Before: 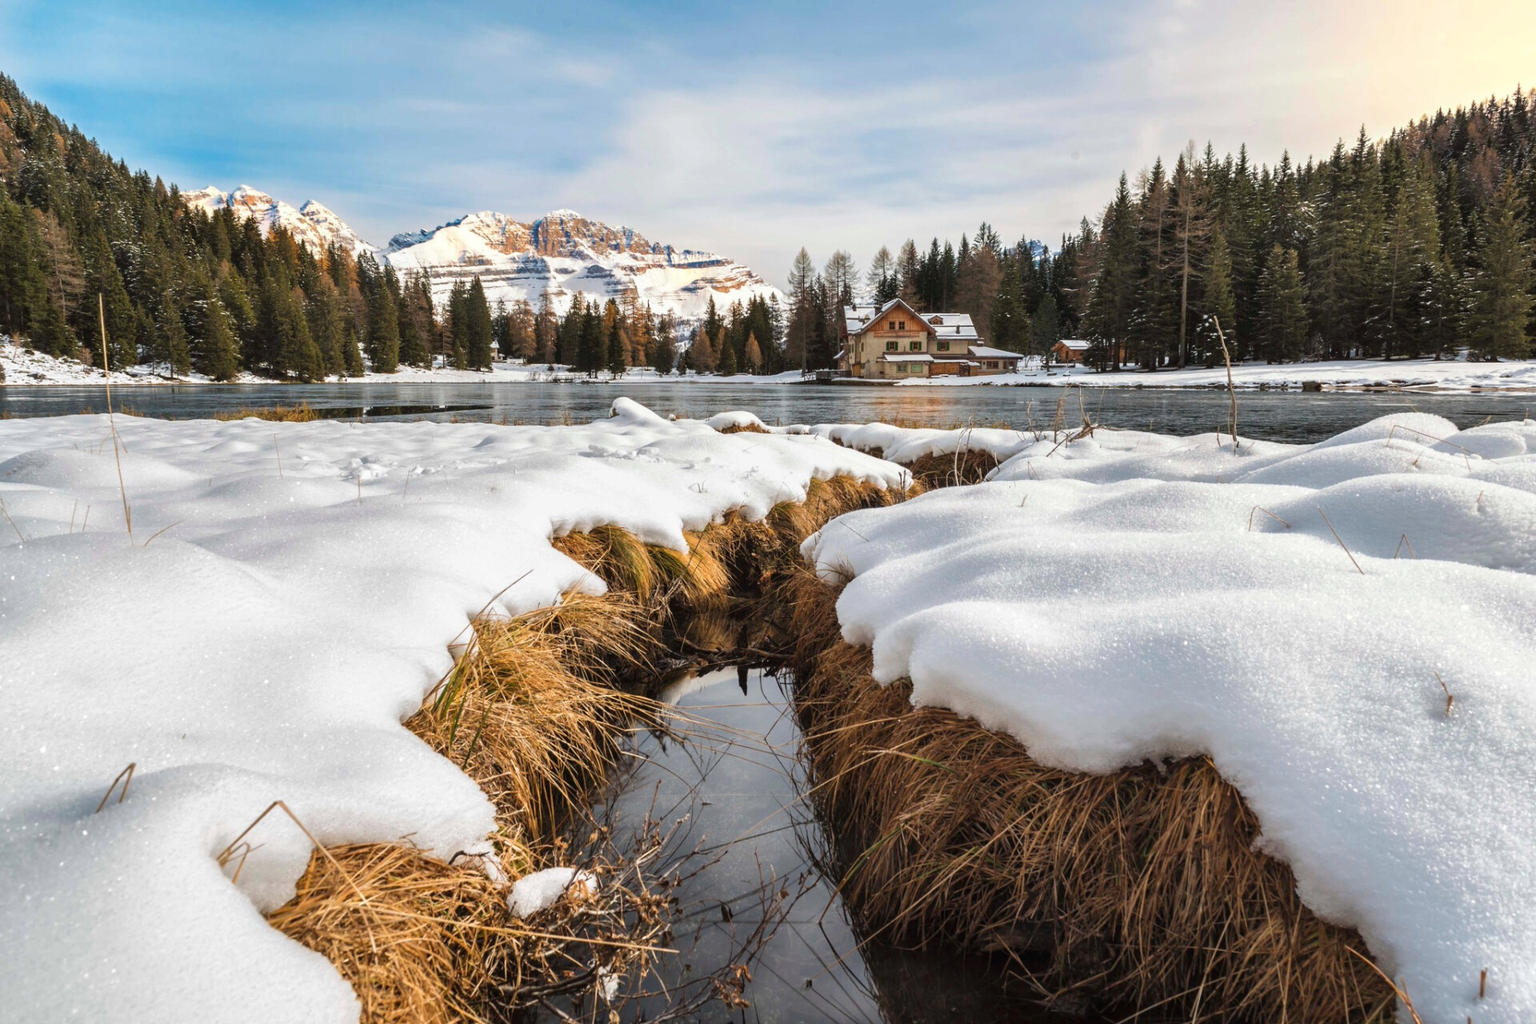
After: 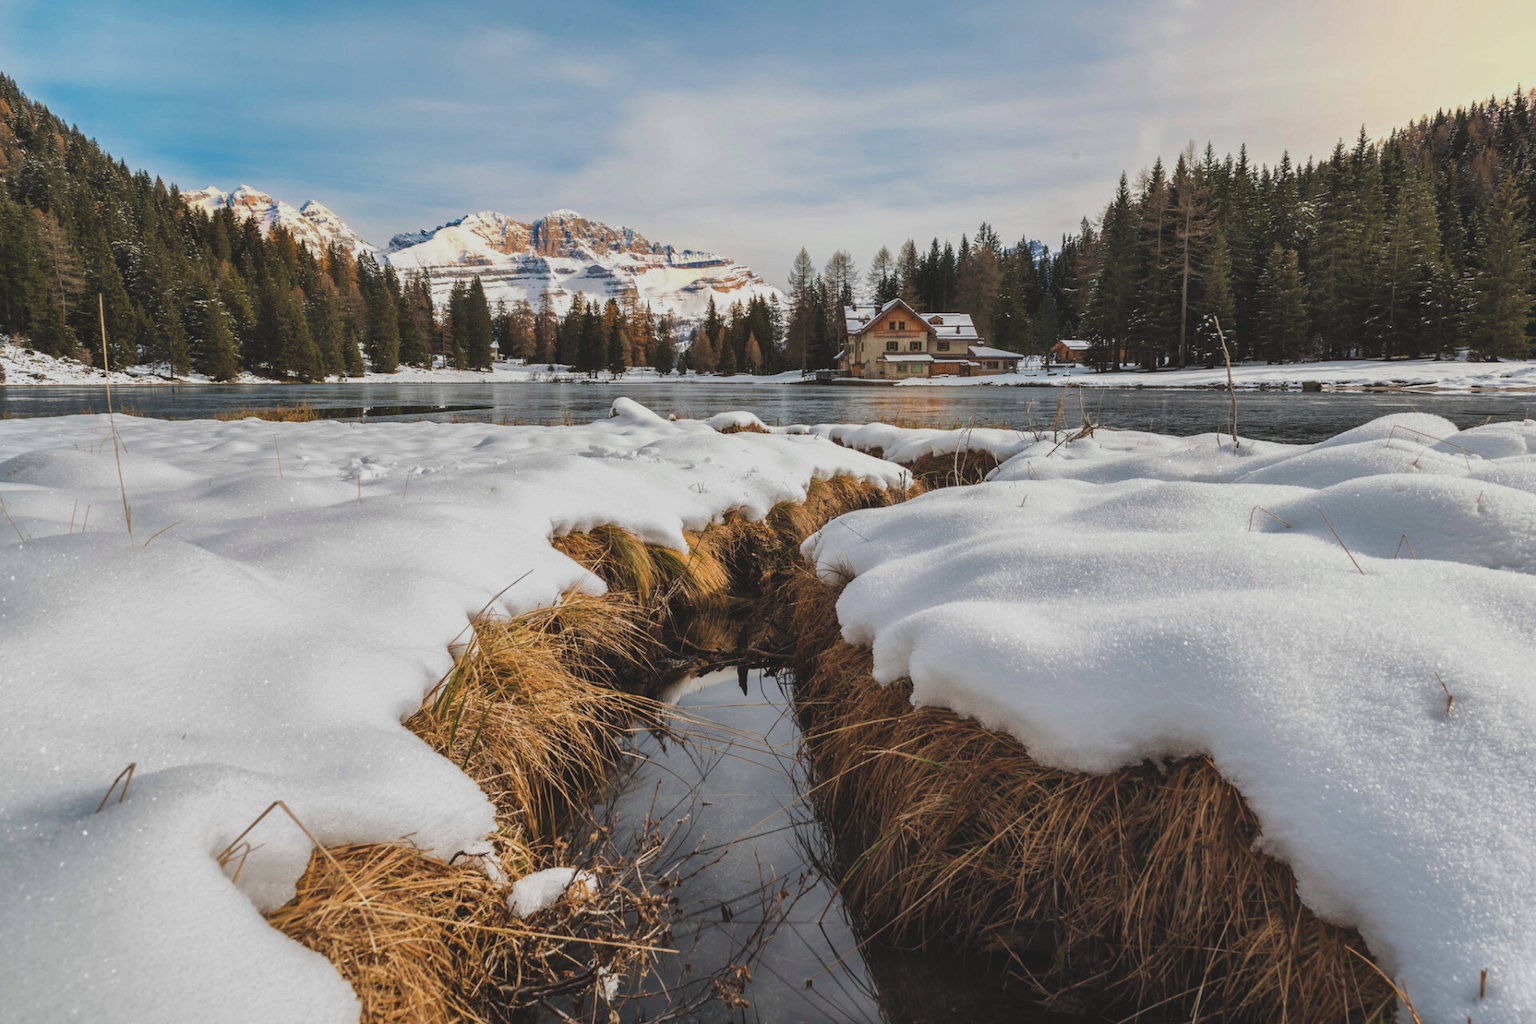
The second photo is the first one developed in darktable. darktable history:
exposure: black level correction -0.015, exposure -0.508 EV, compensate exposure bias true, compensate highlight preservation false
